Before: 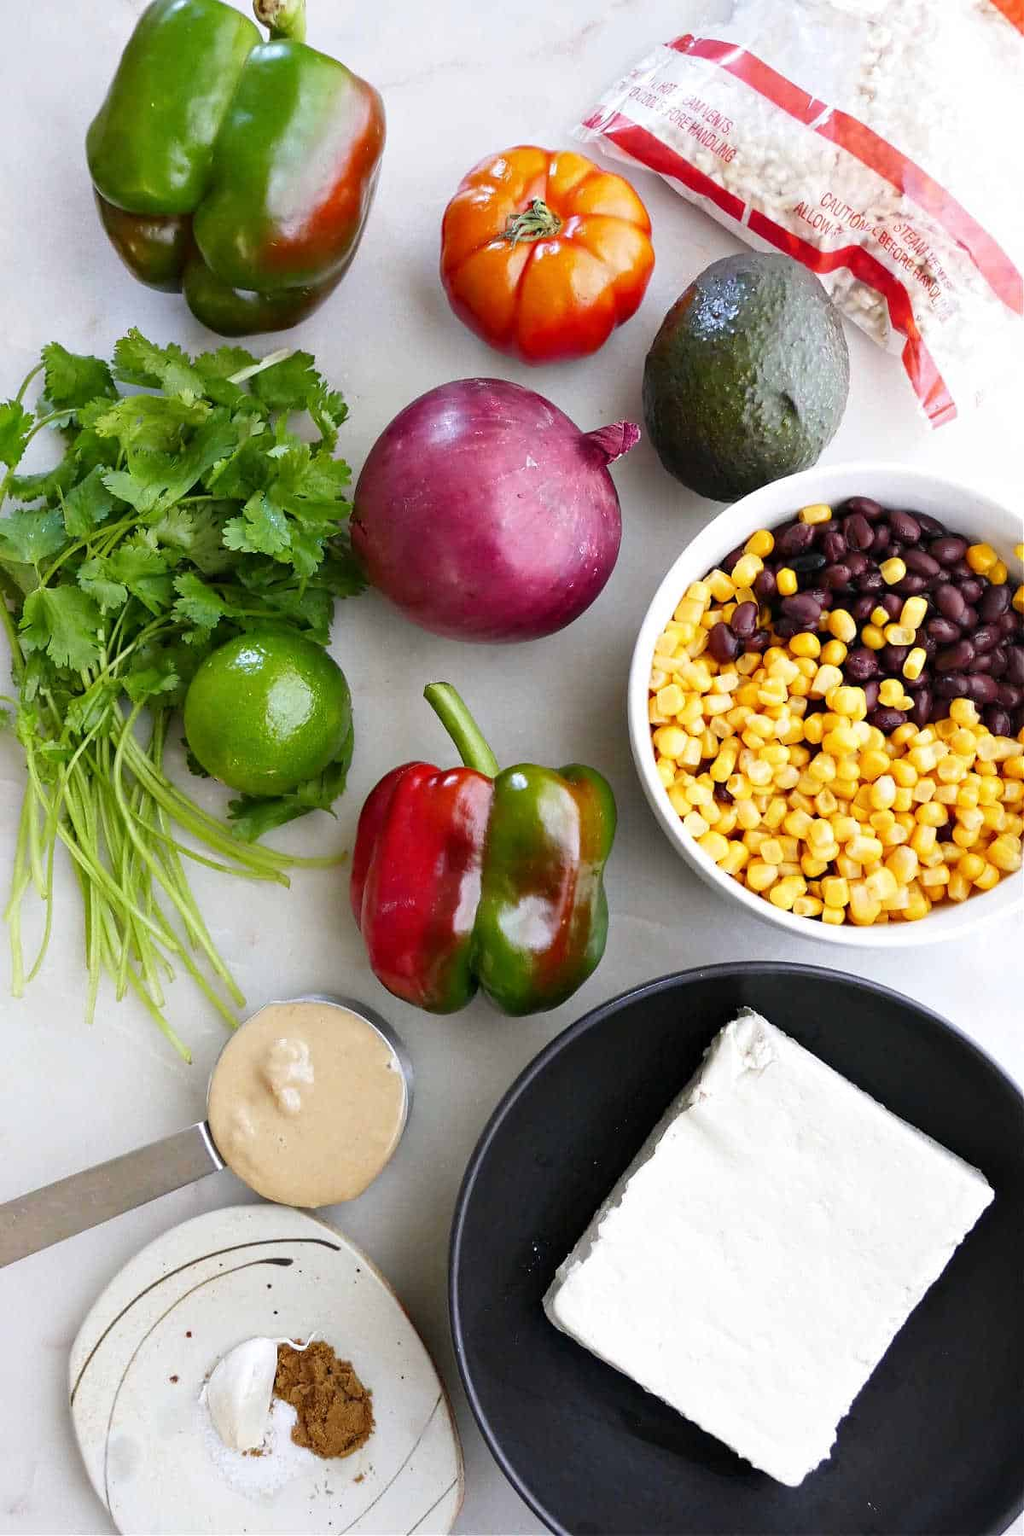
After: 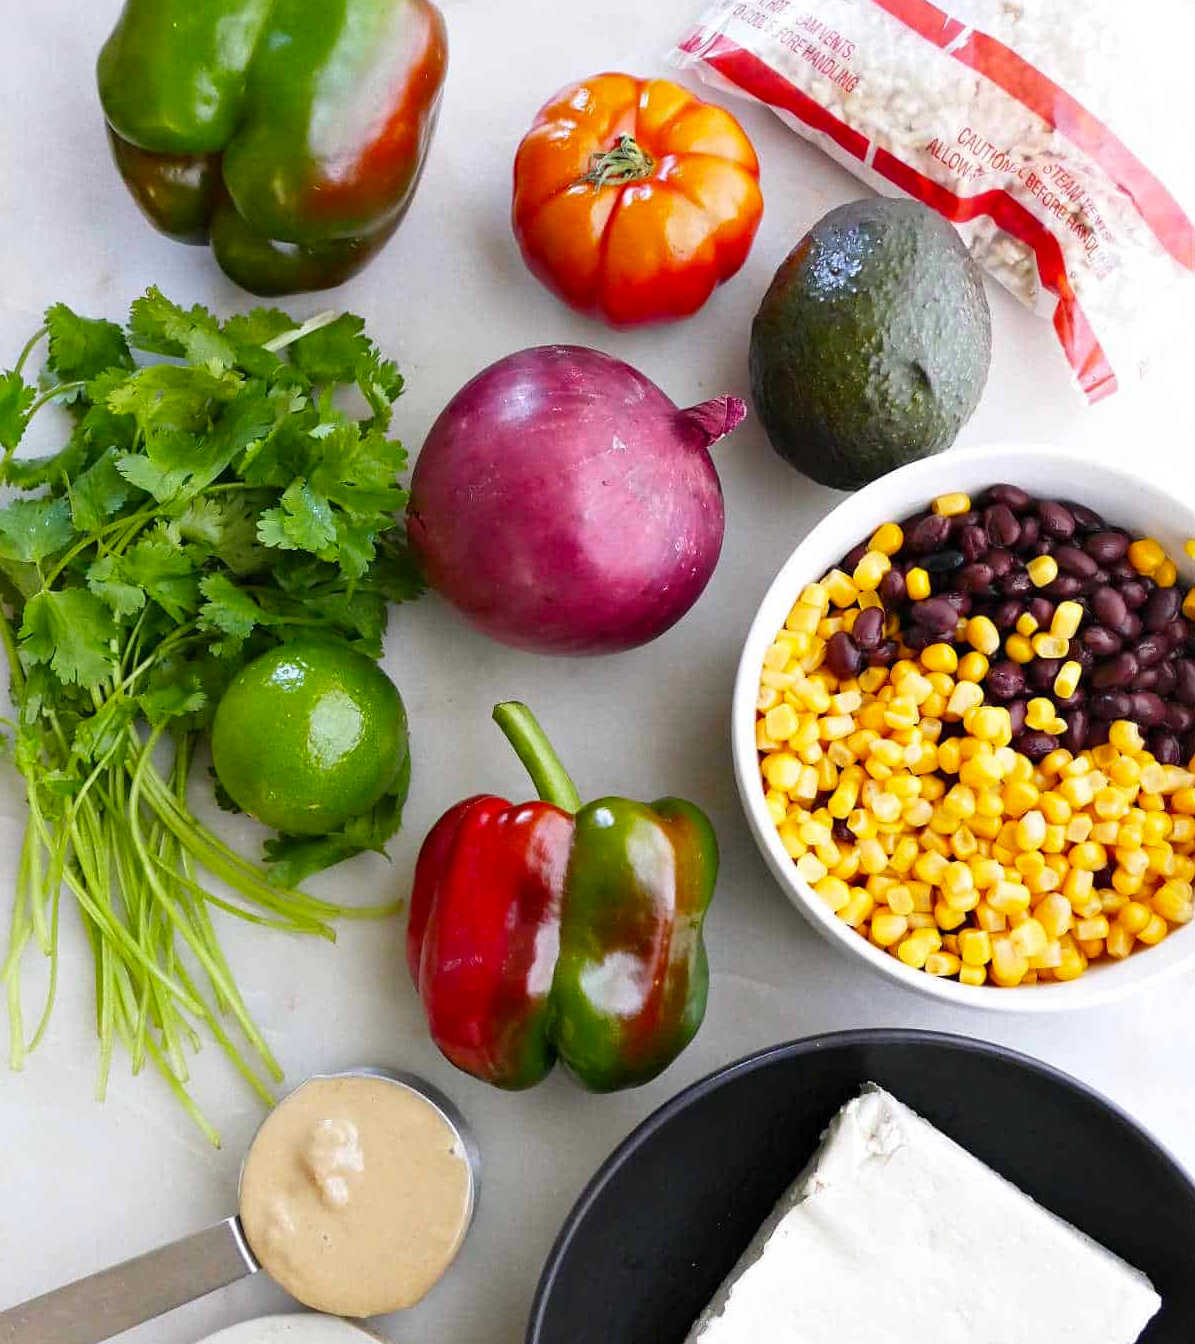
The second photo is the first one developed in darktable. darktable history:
crop: left 0.387%, top 5.469%, bottom 19.809%
color balance: output saturation 110%
